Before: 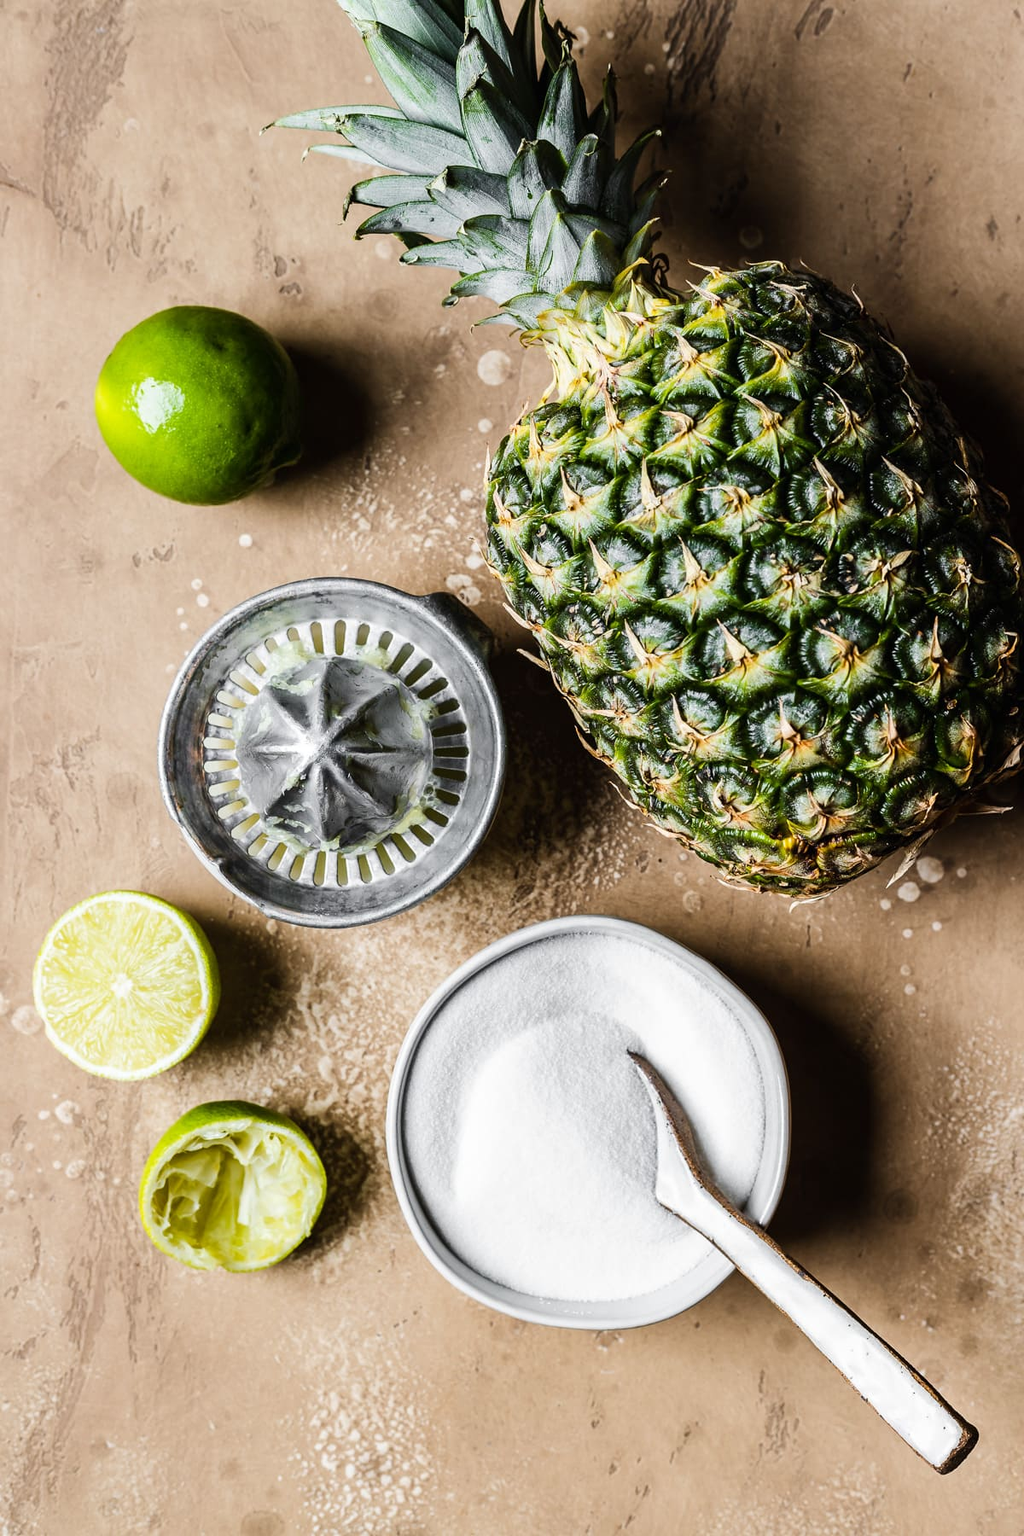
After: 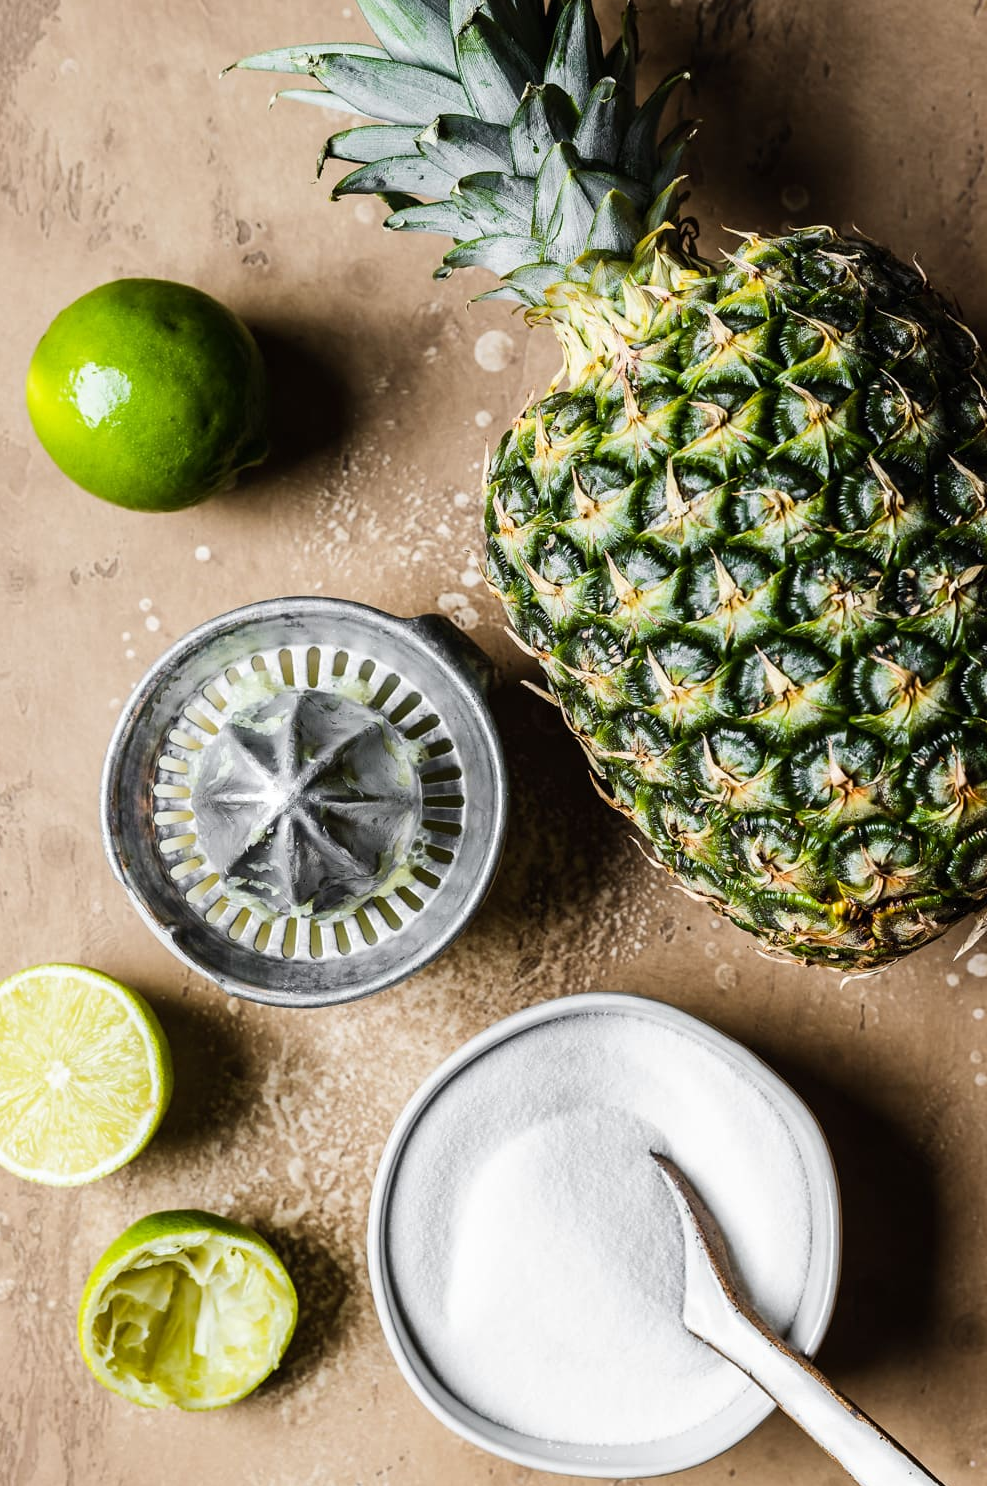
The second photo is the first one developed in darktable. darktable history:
crop and rotate: left 7.119%, top 4.478%, right 10.603%, bottom 12.933%
